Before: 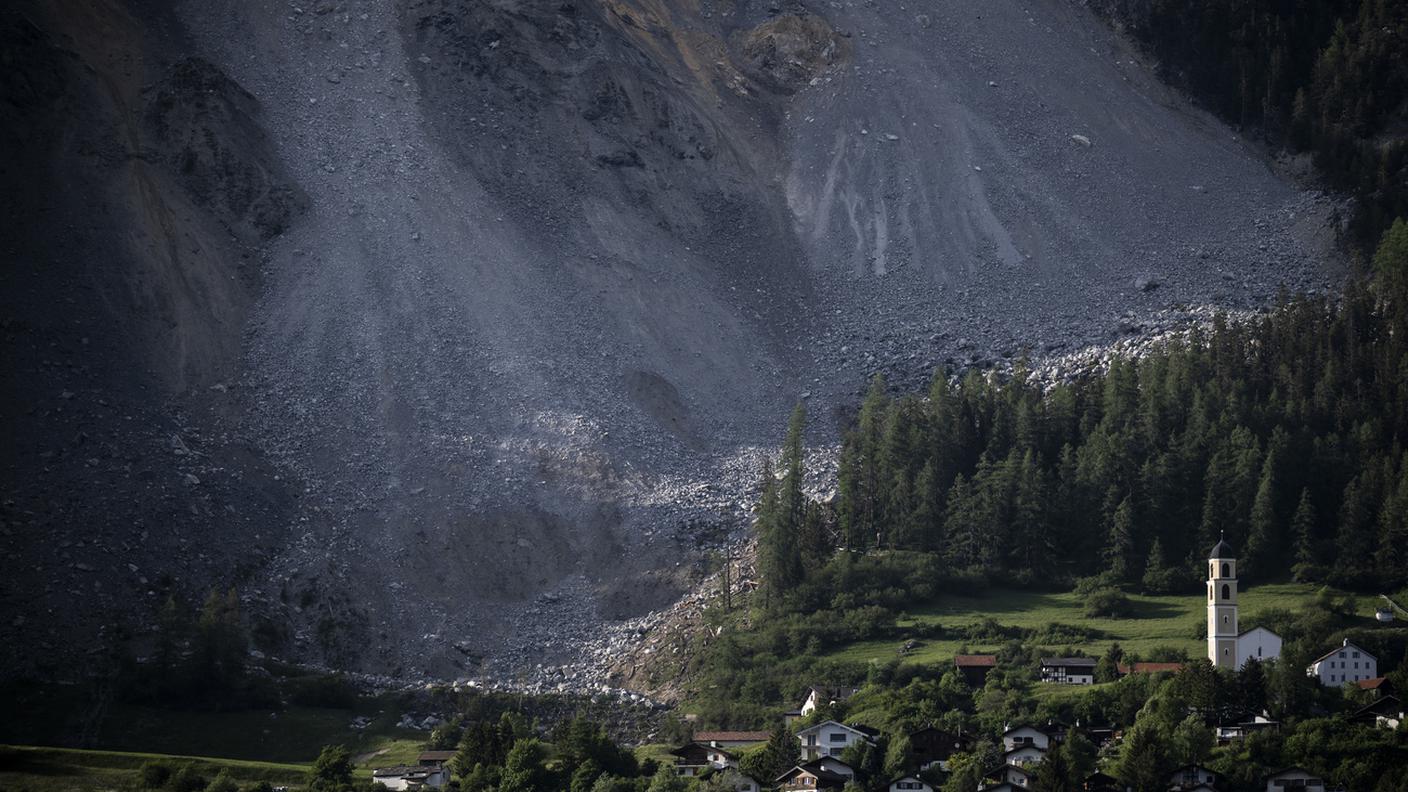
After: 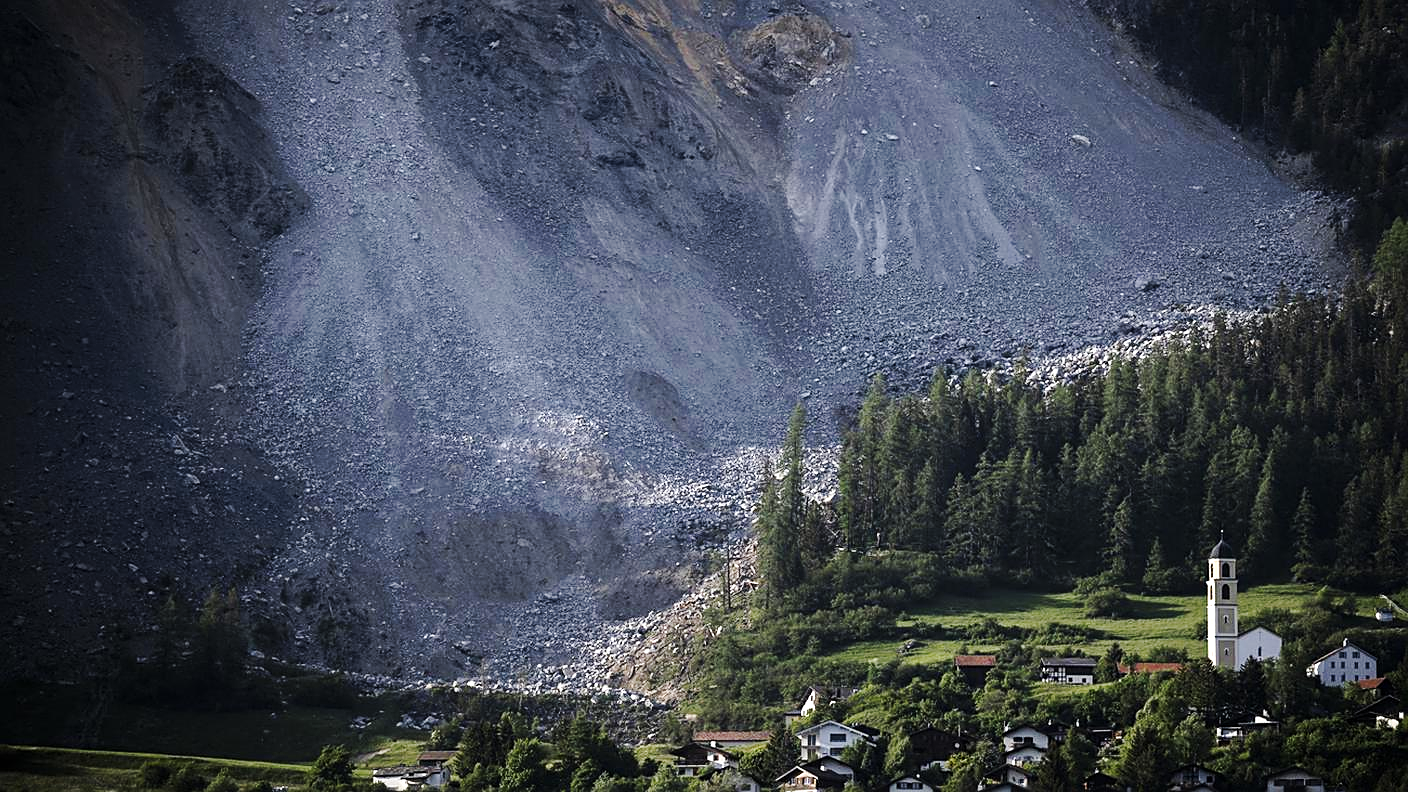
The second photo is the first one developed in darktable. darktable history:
sharpen: on, module defaults
tone curve: curves: ch0 [(0, 0) (0.126, 0.086) (0.338, 0.327) (0.494, 0.55) (0.703, 0.762) (1, 1)]; ch1 [(0, 0) (0.346, 0.324) (0.45, 0.431) (0.5, 0.5) (0.522, 0.517) (0.55, 0.578) (1, 1)]; ch2 [(0, 0) (0.44, 0.424) (0.501, 0.499) (0.554, 0.563) (0.622, 0.667) (0.707, 0.746) (1, 1)], preserve colors none
exposure: black level correction 0, exposure 0.704 EV, compensate exposure bias true, compensate highlight preservation false
